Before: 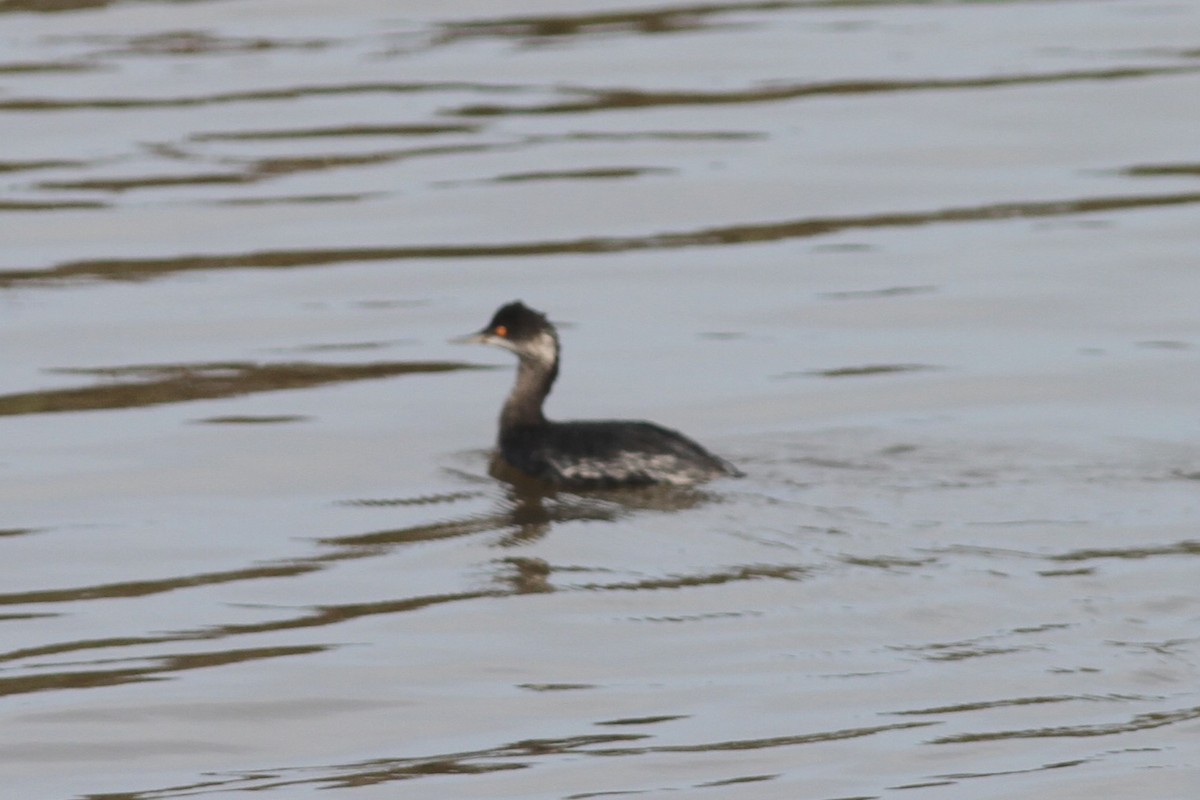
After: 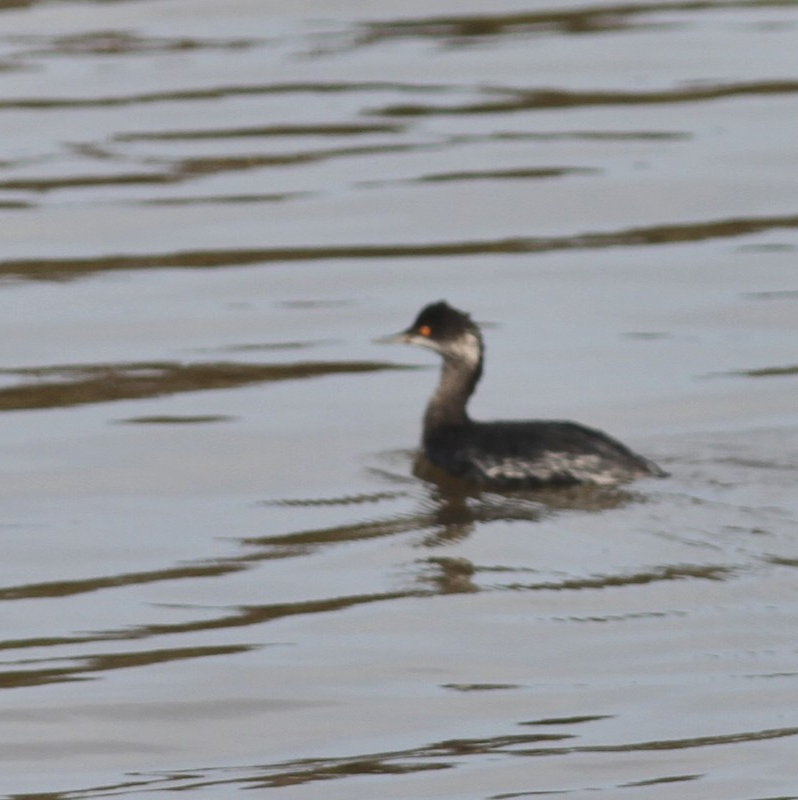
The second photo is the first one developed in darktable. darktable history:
exposure: compensate highlight preservation false
crop and rotate: left 6.34%, right 27.121%
shadows and highlights: white point adjustment 1.1, soften with gaussian
